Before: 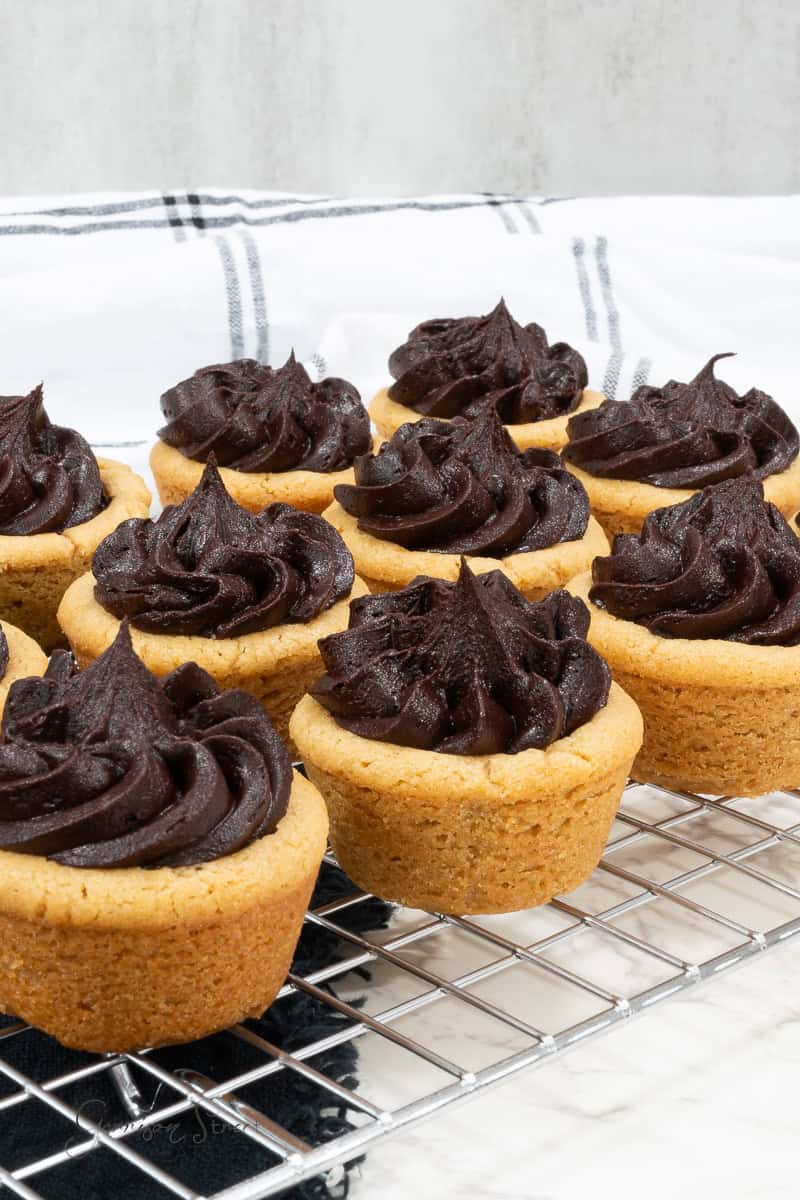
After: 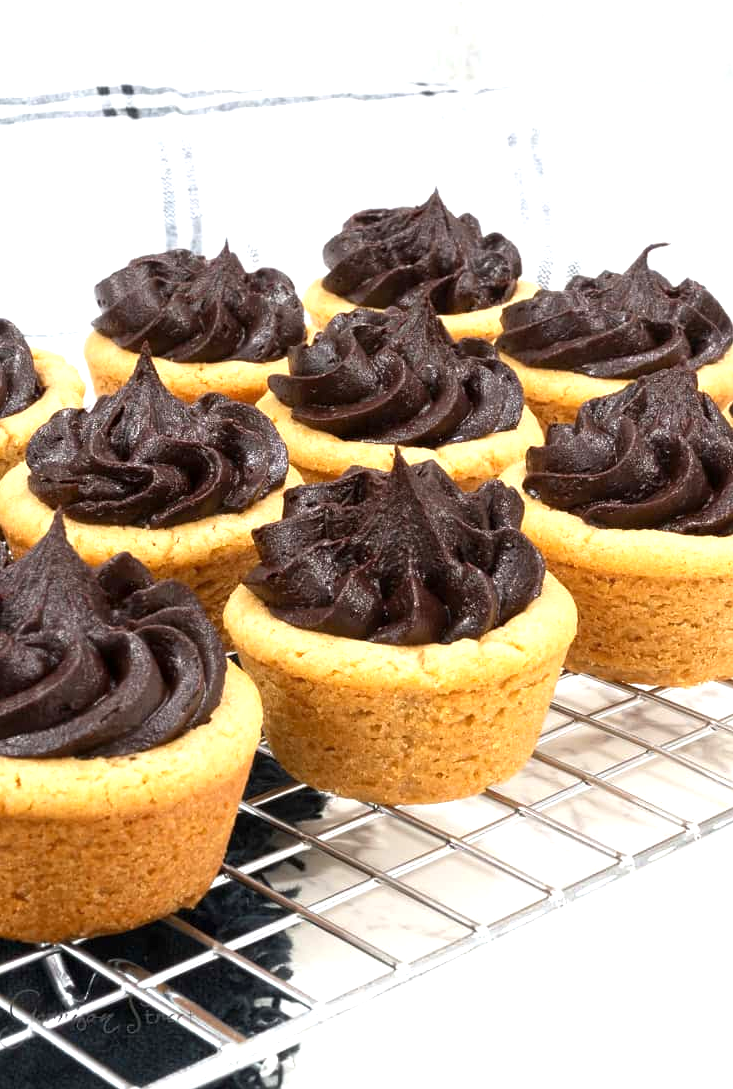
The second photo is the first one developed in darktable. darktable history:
white balance: emerald 1
crop and rotate: left 8.262%, top 9.226%
exposure: exposure 0.7 EV, compensate highlight preservation false
